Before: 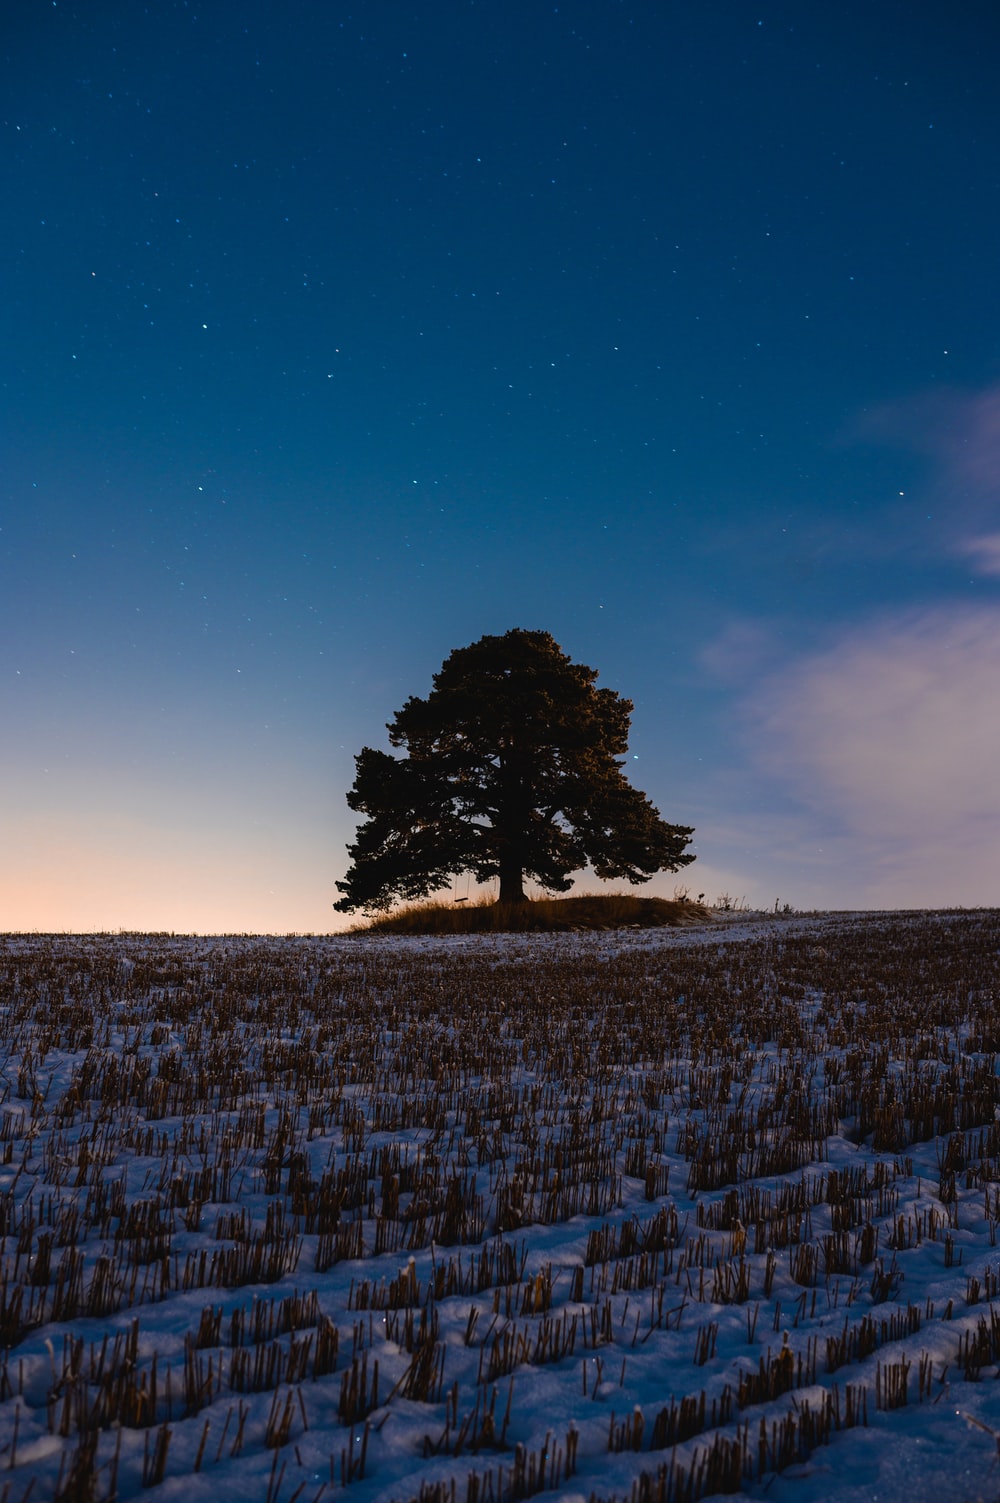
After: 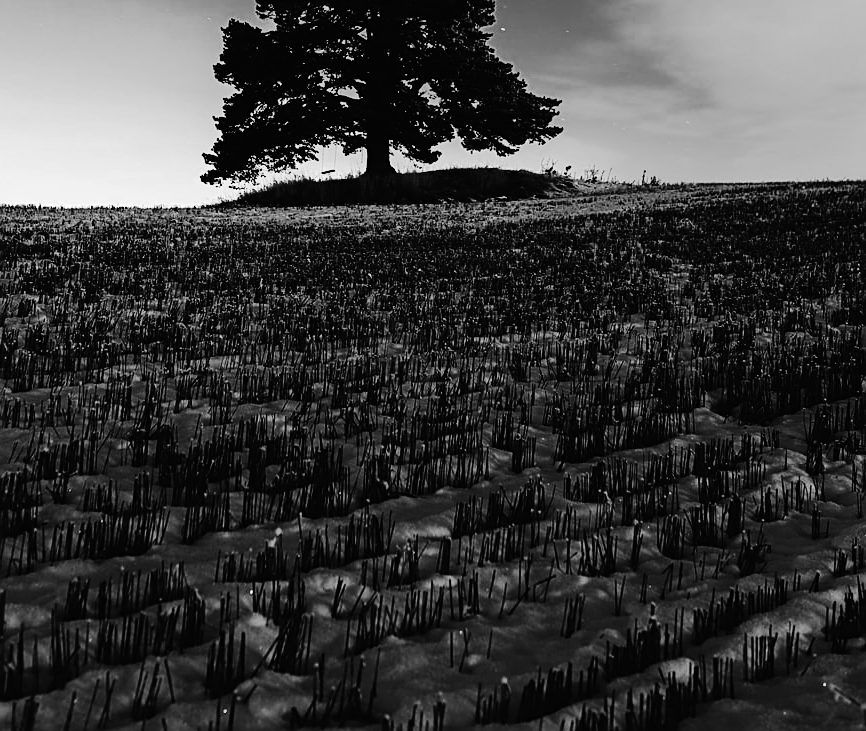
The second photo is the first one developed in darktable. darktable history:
crop and rotate: left 13.303%, top 48.492%, bottom 2.858%
sharpen: on, module defaults
tone curve: curves: ch0 [(0, 0) (0.003, 0.012) (0.011, 0.02) (0.025, 0.032) (0.044, 0.046) (0.069, 0.06) (0.1, 0.09) (0.136, 0.133) (0.177, 0.182) (0.224, 0.247) (0.277, 0.316) (0.335, 0.396) (0.399, 0.48) (0.468, 0.568) (0.543, 0.646) (0.623, 0.717) (0.709, 0.777) (0.801, 0.846) (0.898, 0.912) (1, 1)], preserve colors none
color correction: highlights a* 7.91, highlights b* 3.83
color zones: curves: ch0 [(0, 0.554) (0.146, 0.662) (0.293, 0.86) (0.503, 0.774) (0.637, 0.106) (0.74, 0.072) (0.866, 0.488) (0.998, 0.569)]; ch1 [(0, 0) (0.143, 0) (0.286, 0) (0.429, 0) (0.571, 0) (0.714, 0) (0.857, 0)]
filmic rgb: black relative exposure -7.65 EV, white relative exposure 4.56 EV, hardness 3.61, contrast 1.054
tone equalizer: -8 EV -0.386 EV, -7 EV -0.382 EV, -6 EV -0.316 EV, -5 EV -0.218 EV, -3 EV 0.232 EV, -2 EV 0.308 EV, -1 EV 0.395 EV, +0 EV 0.425 EV
